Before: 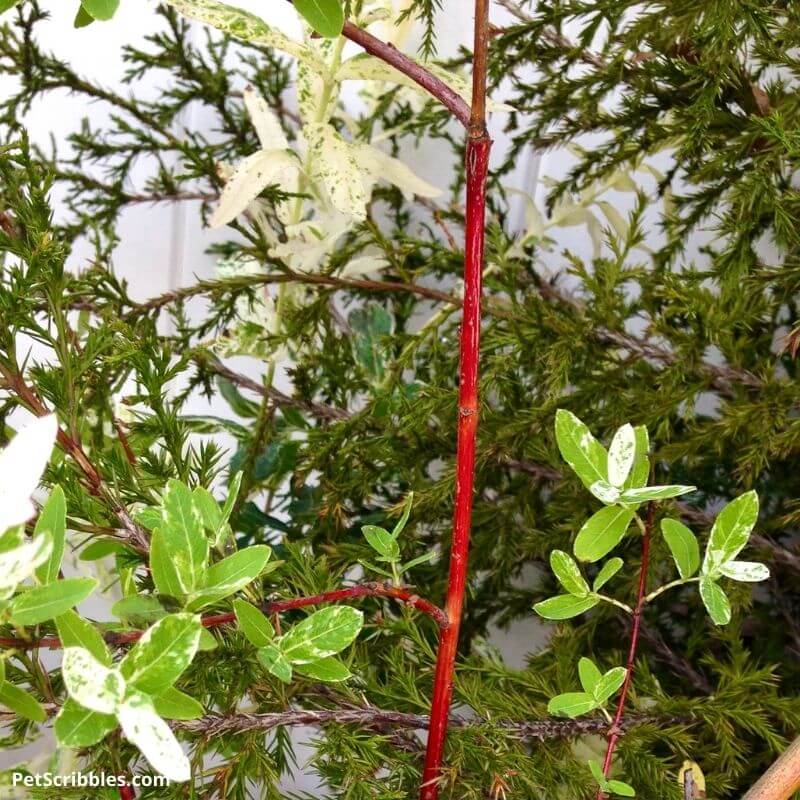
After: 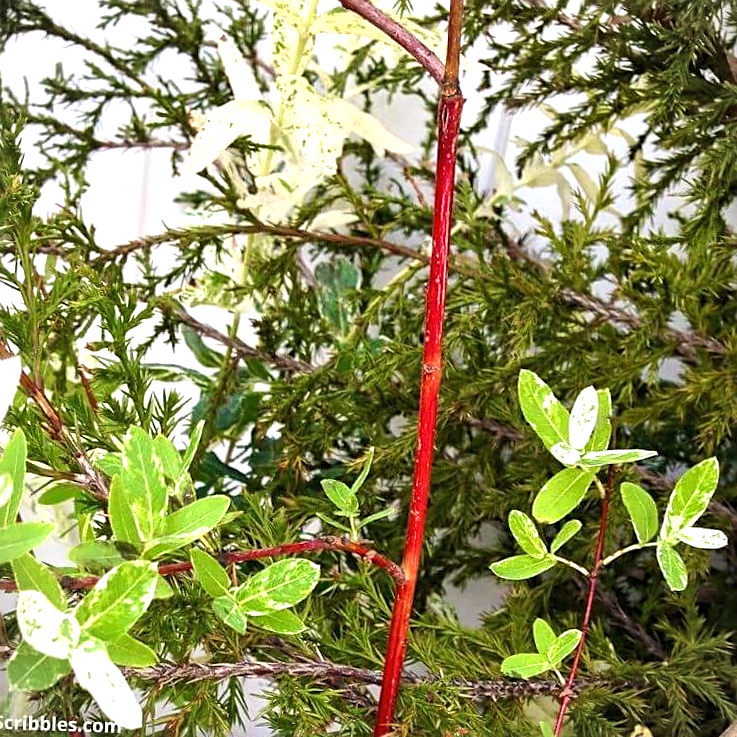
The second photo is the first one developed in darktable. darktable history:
levels: levels [0.026, 0.507, 0.987]
crop and rotate: angle -1.96°, left 3.097%, top 4.154%, right 1.586%, bottom 0.529%
vignetting: fall-off start 100%, fall-off radius 64.94%, automatic ratio true, unbound false
exposure: black level correction 0, exposure 0.6 EV, compensate highlight preservation false
sharpen: on, module defaults
white balance: emerald 1
